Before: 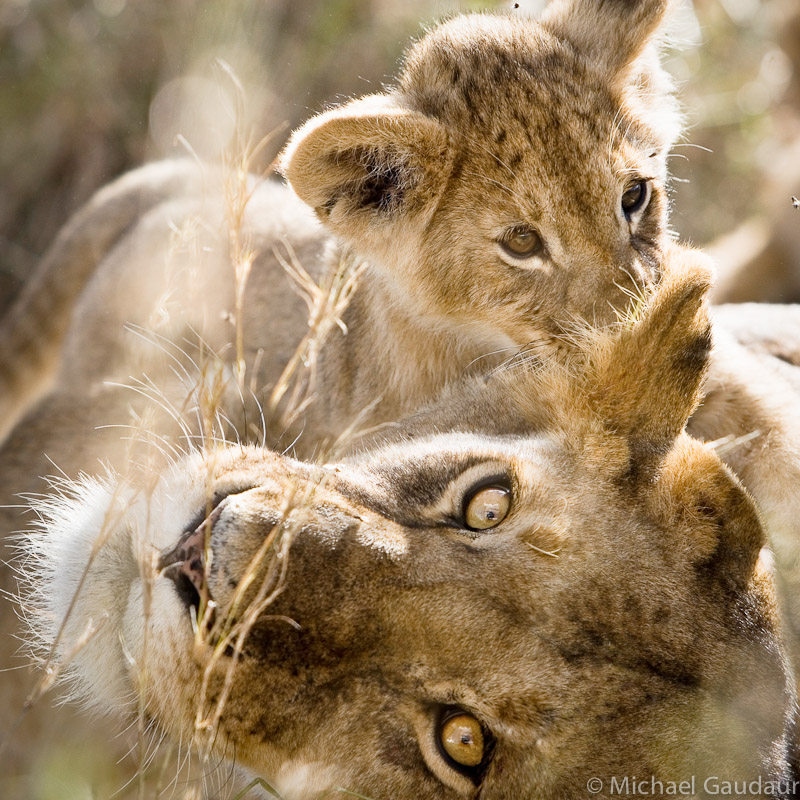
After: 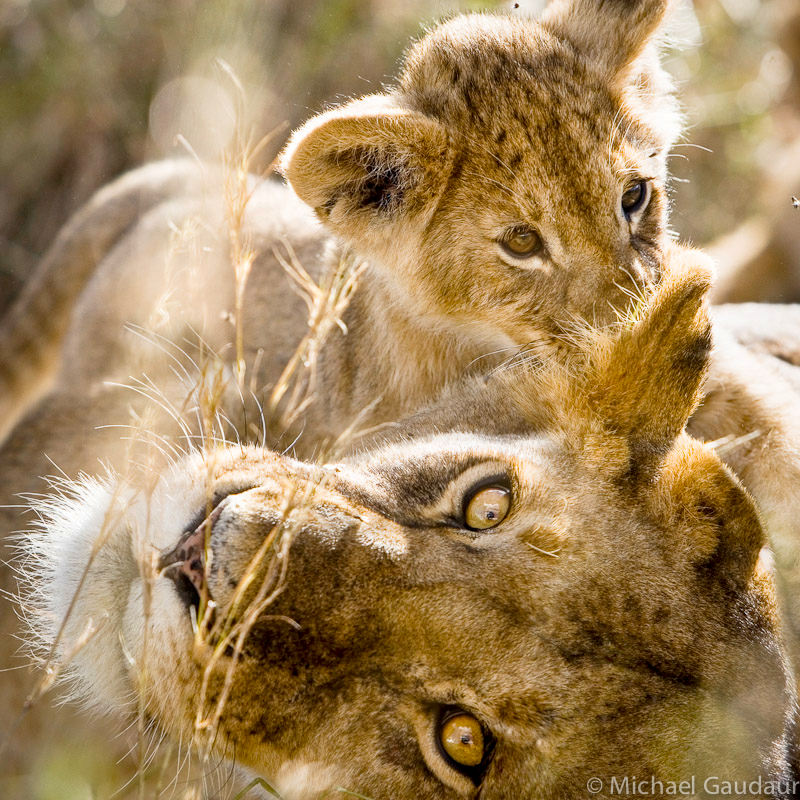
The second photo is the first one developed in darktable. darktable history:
local contrast: on, module defaults
color balance rgb: power › luminance 3.376%, power › hue 235.08°, perceptual saturation grading › global saturation 19.296%, perceptual brilliance grading › global brilliance 1.811%, perceptual brilliance grading › highlights -3.98%, global vibrance 15.096%
